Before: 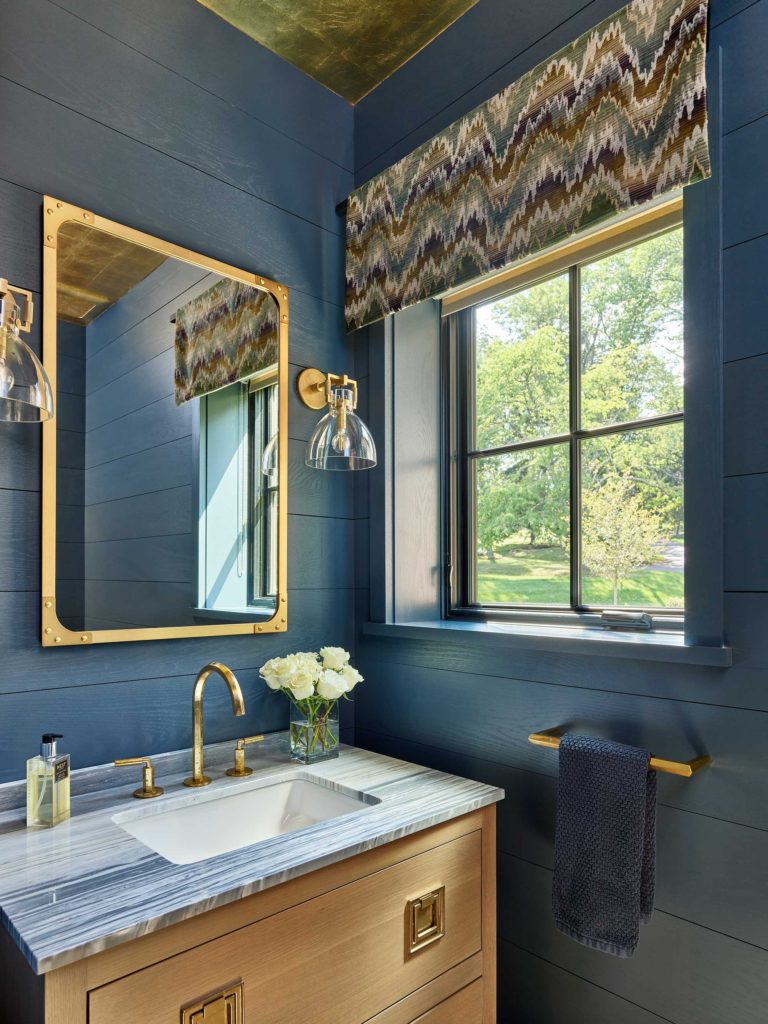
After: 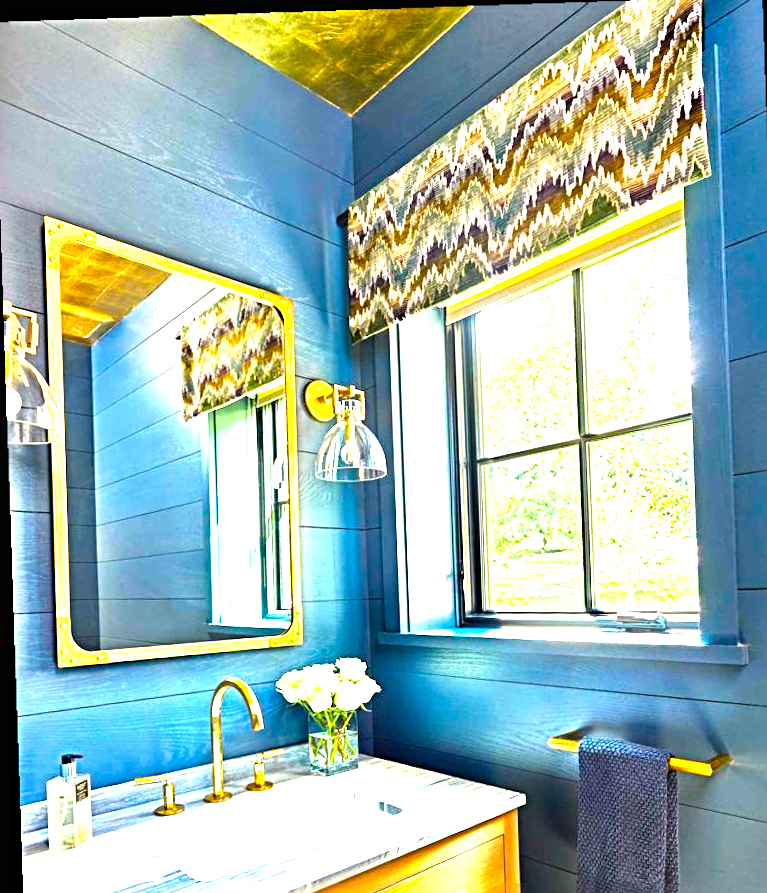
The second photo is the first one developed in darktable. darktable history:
color balance rgb: linear chroma grading › global chroma 50%, perceptual saturation grading › global saturation 2.34%, global vibrance 6.64%, contrast 12.71%, saturation formula JzAzBz (2021)
crop and rotate: angle 0.2°, left 0.275%, right 3.127%, bottom 14.18%
rotate and perspective: rotation -1.75°, automatic cropping off
exposure: black level correction 0, exposure 2.138 EV, compensate exposure bias true, compensate highlight preservation false
sharpen: radius 4
